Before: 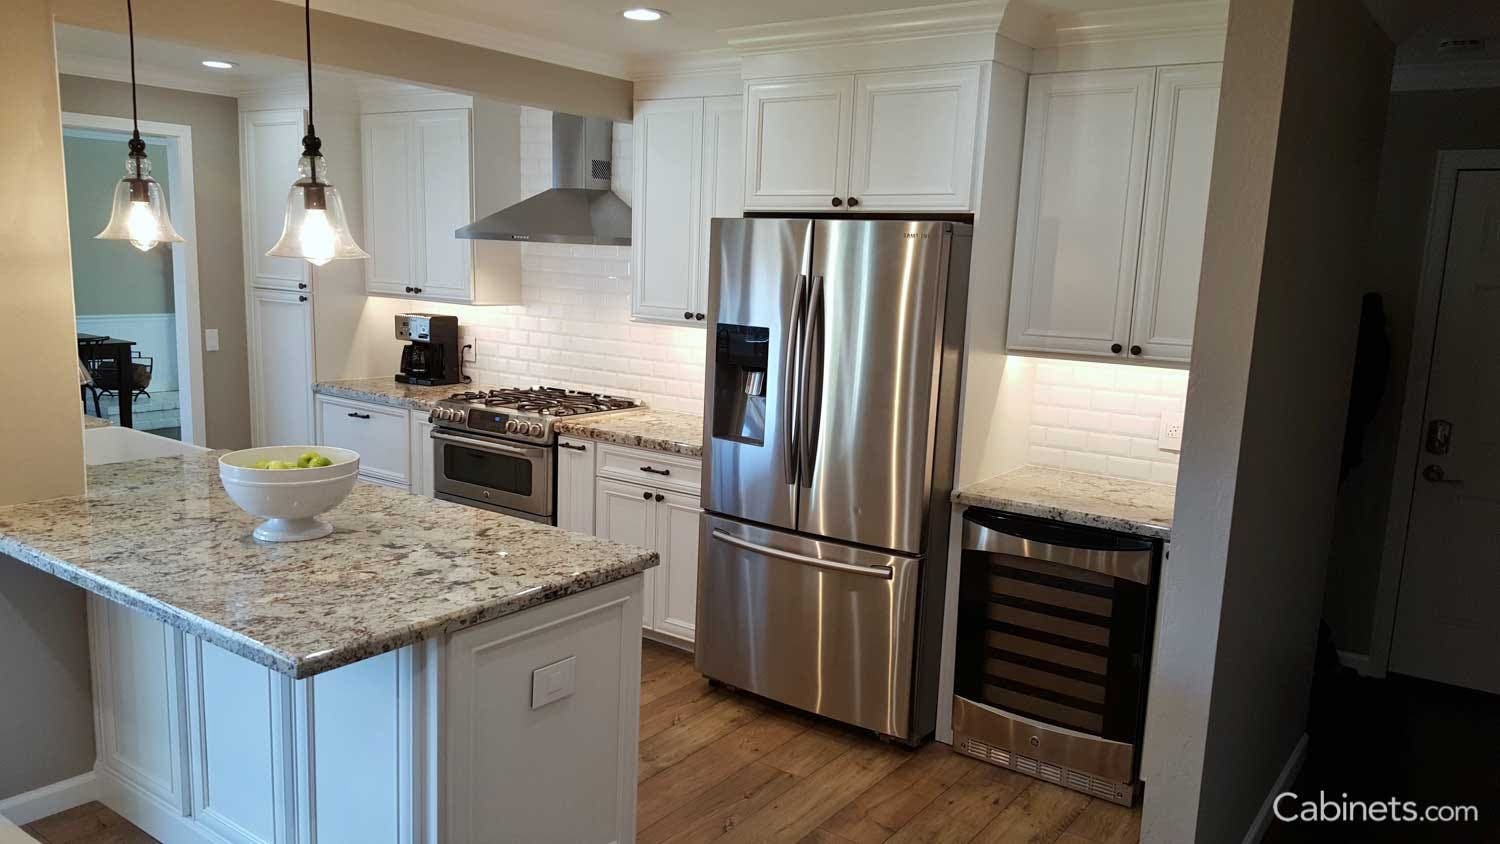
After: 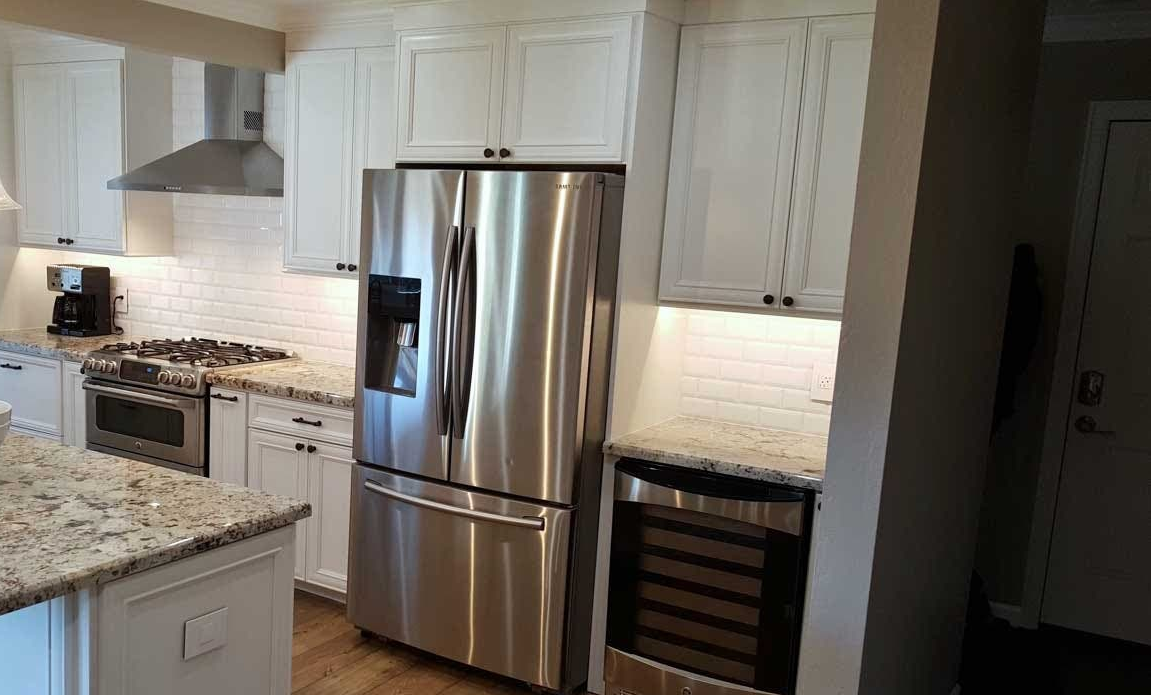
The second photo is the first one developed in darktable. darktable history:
crop: left 23.262%, top 5.906%, bottom 11.656%
